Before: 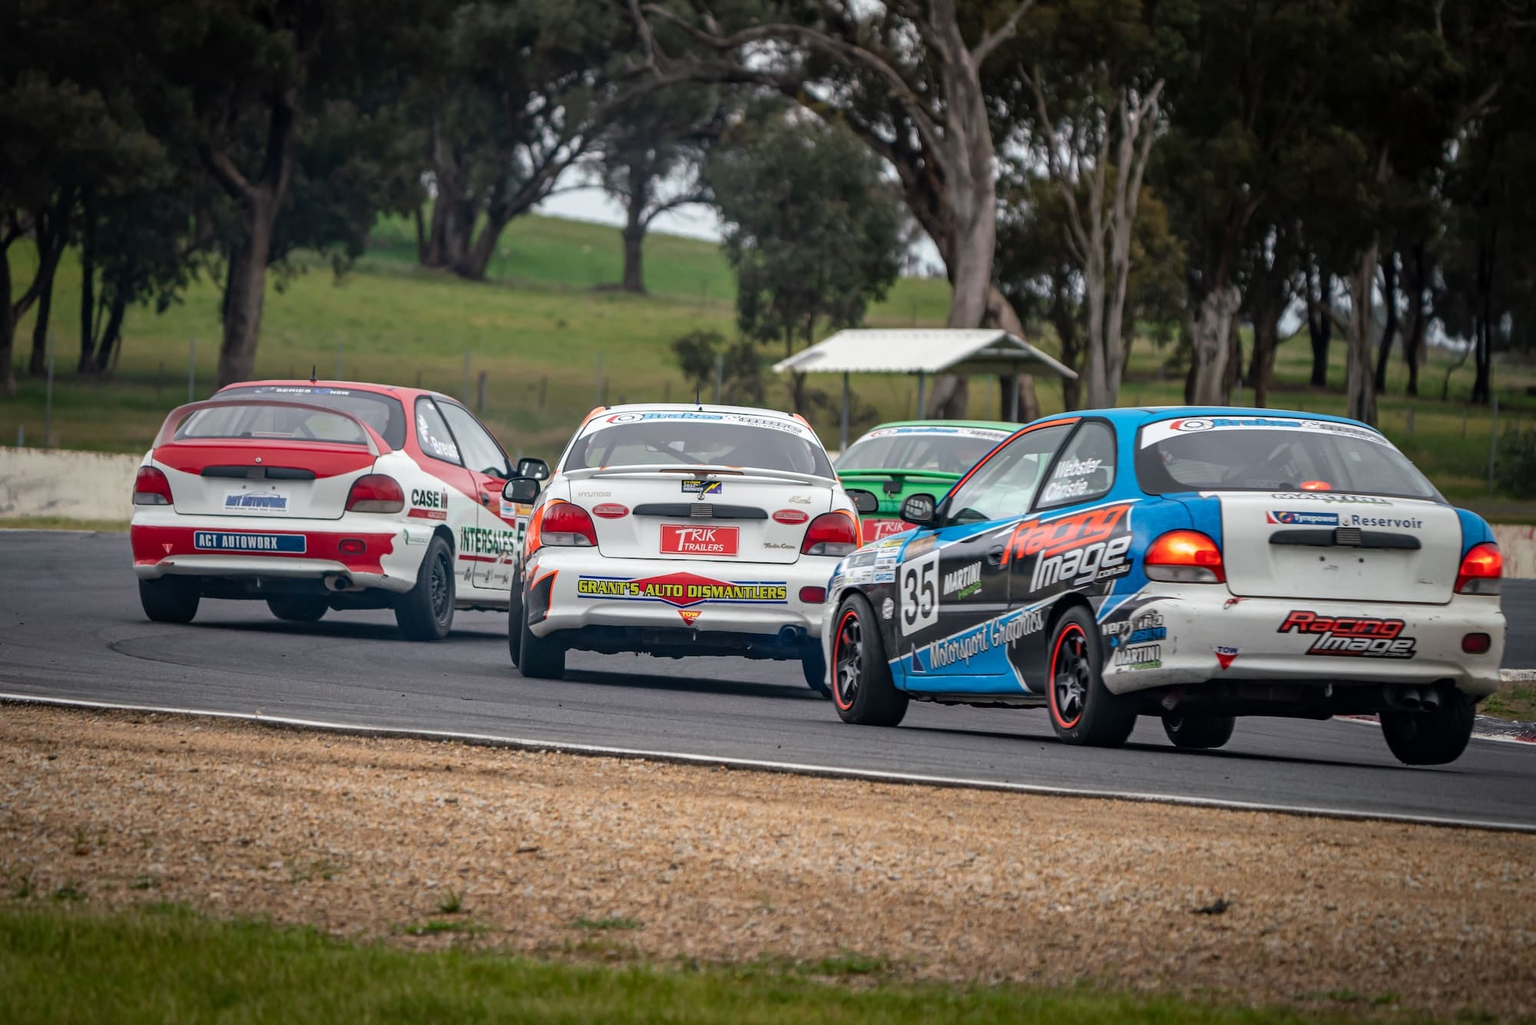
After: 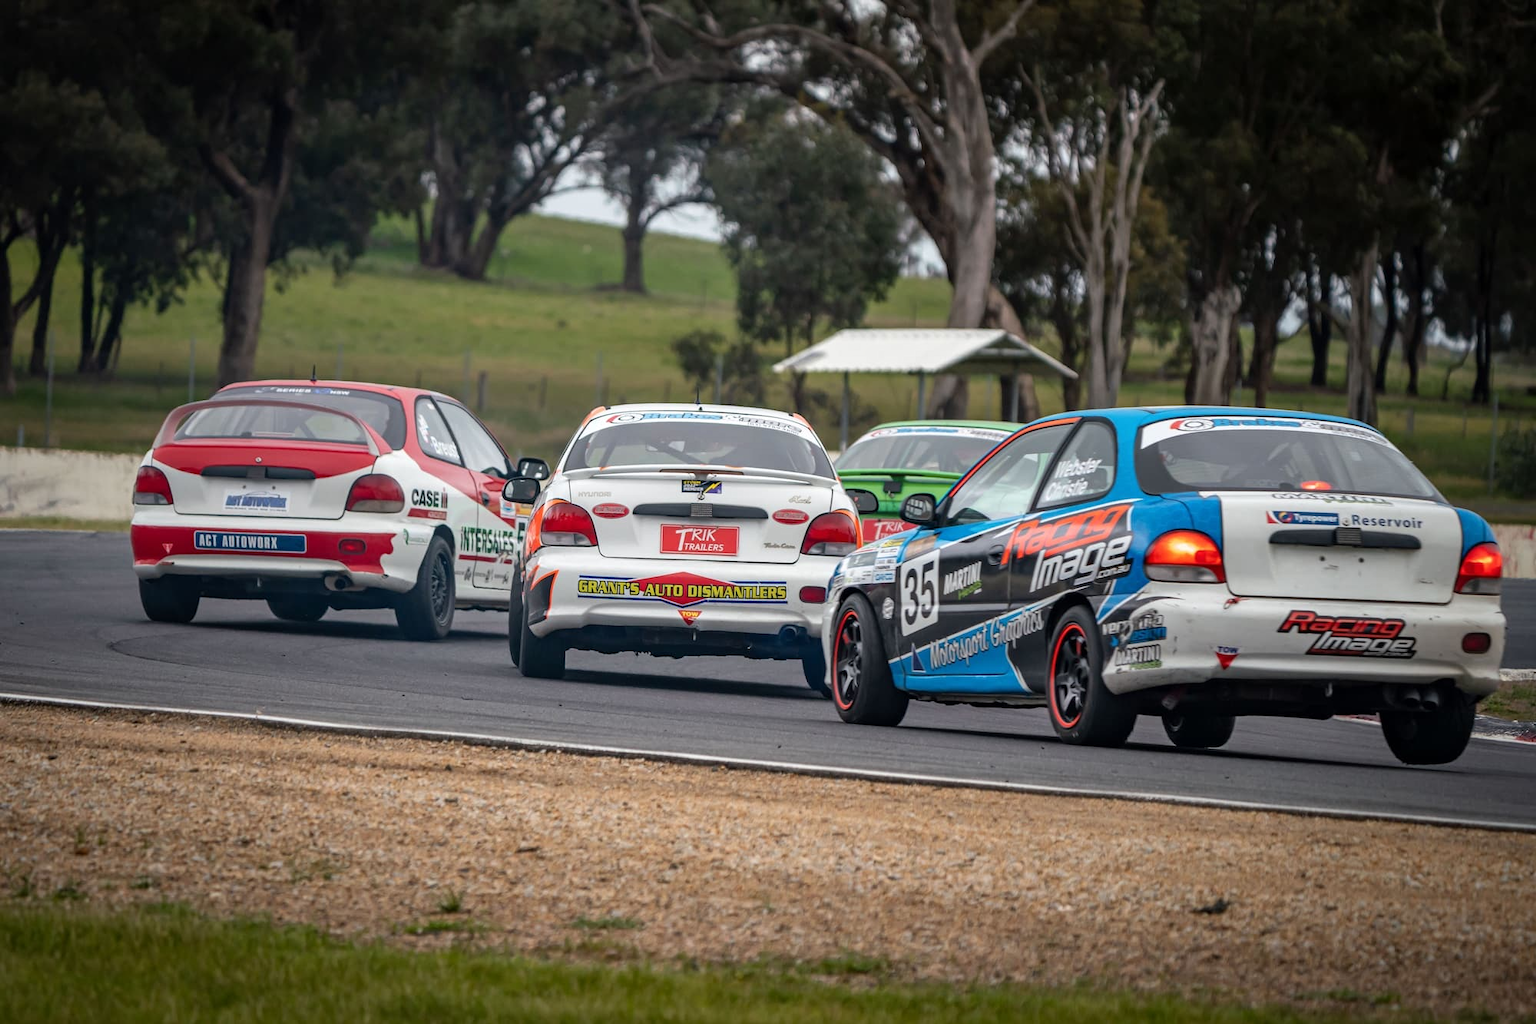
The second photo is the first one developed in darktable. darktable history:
color zones: curves: ch2 [(0, 0.5) (0.143, 0.5) (0.286, 0.489) (0.415, 0.421) (0.571, 0.5) (0.714, 0.5) (0.857, 0.5) (1, 0.5)]
tone equalizer: on, module defaults
